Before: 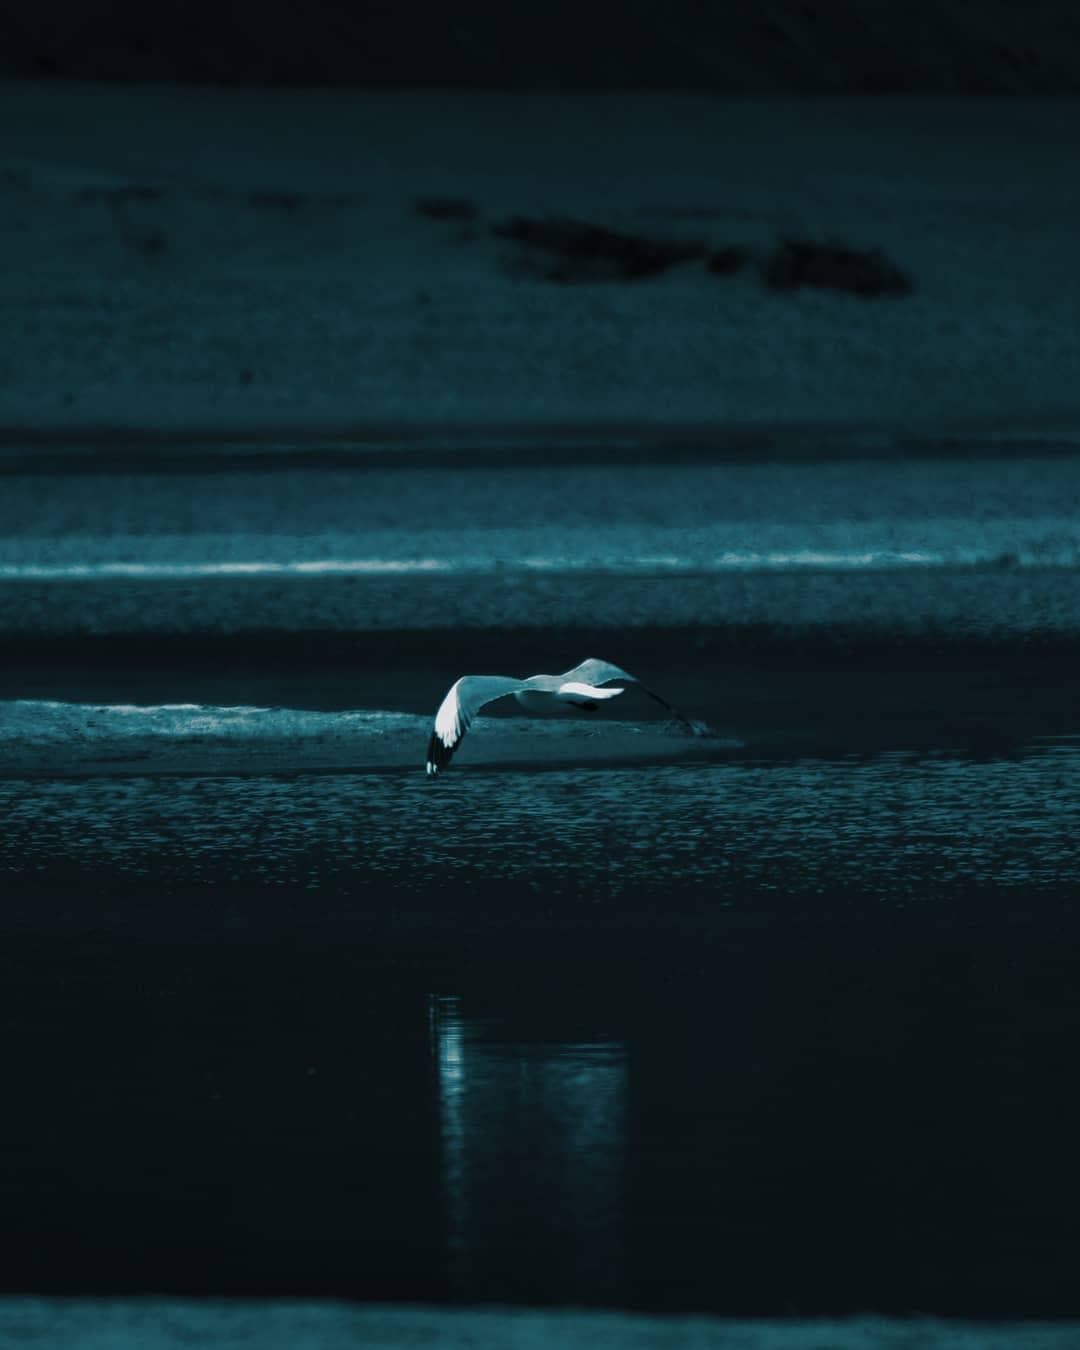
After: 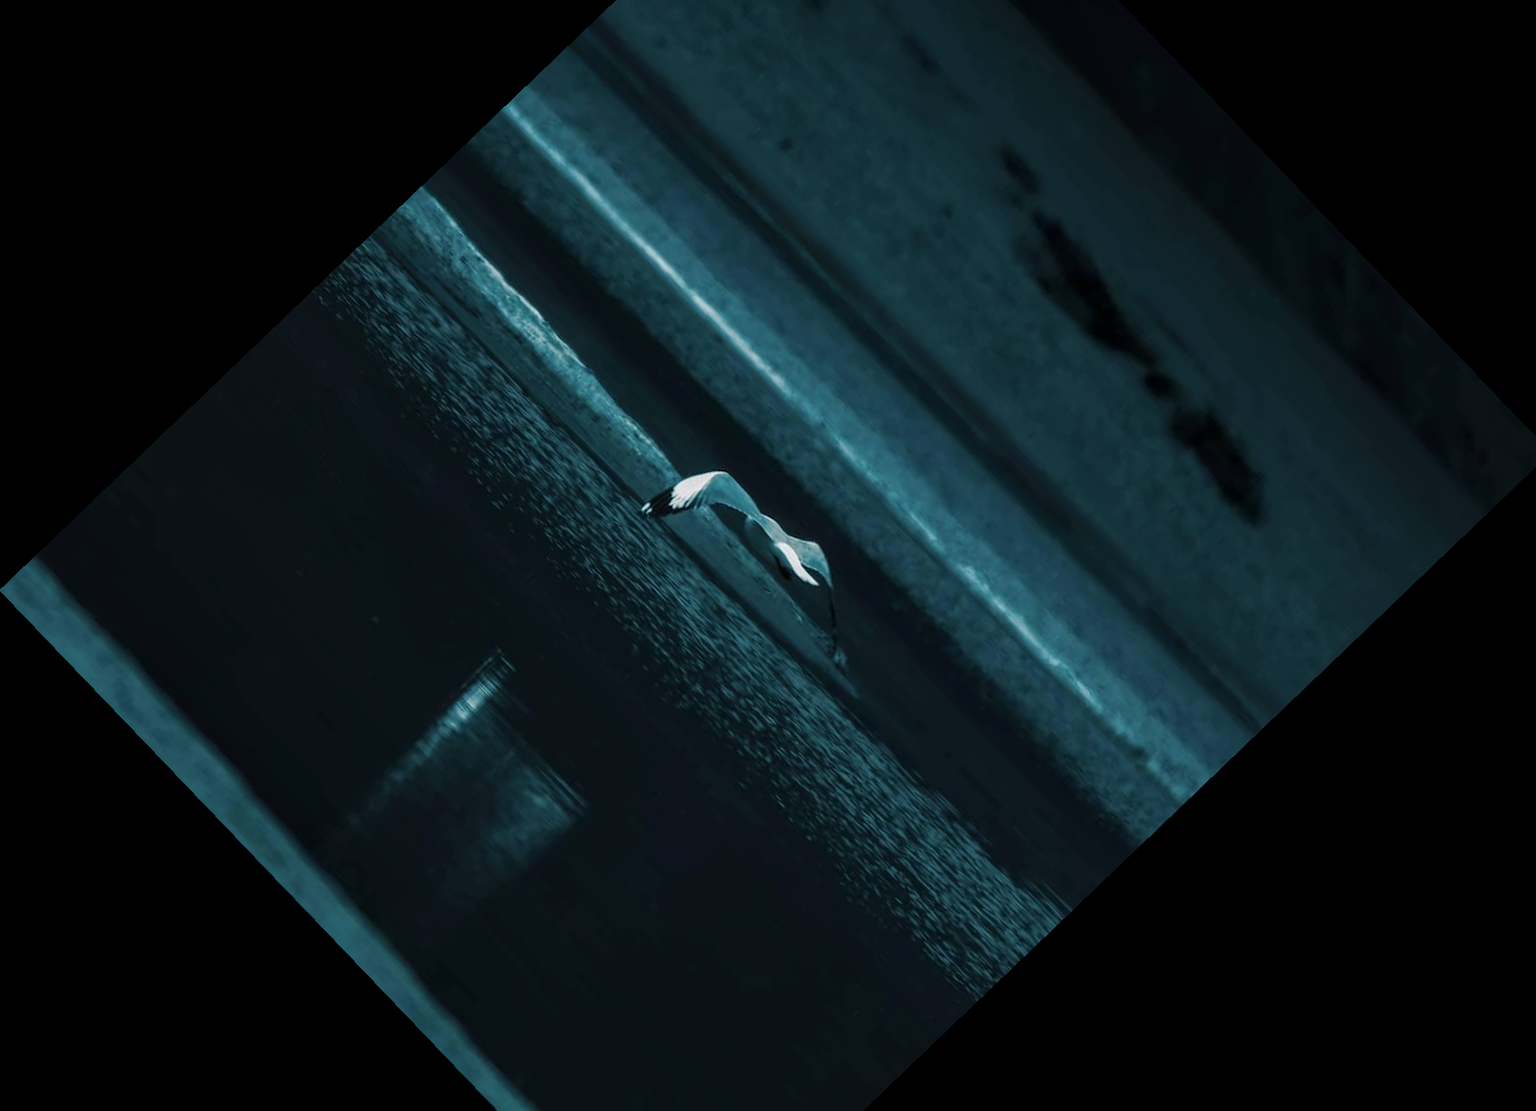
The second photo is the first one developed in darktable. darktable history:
local contrast: on, module defaults
base curve: curves: ch0 [(0, 0) (0.989, 0.992)], preserve colors none
crop and rotate: angle -46.26°, top 16.234%, right 0.912%, bottom 11.704%
